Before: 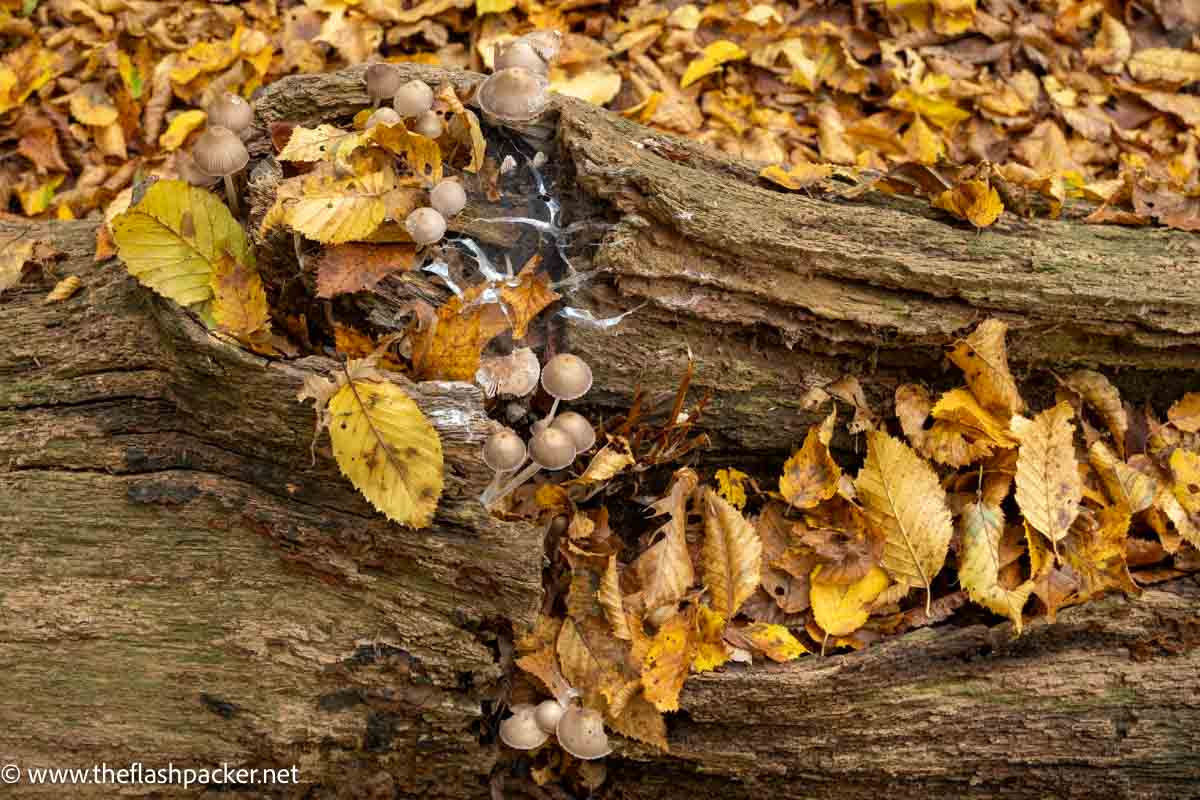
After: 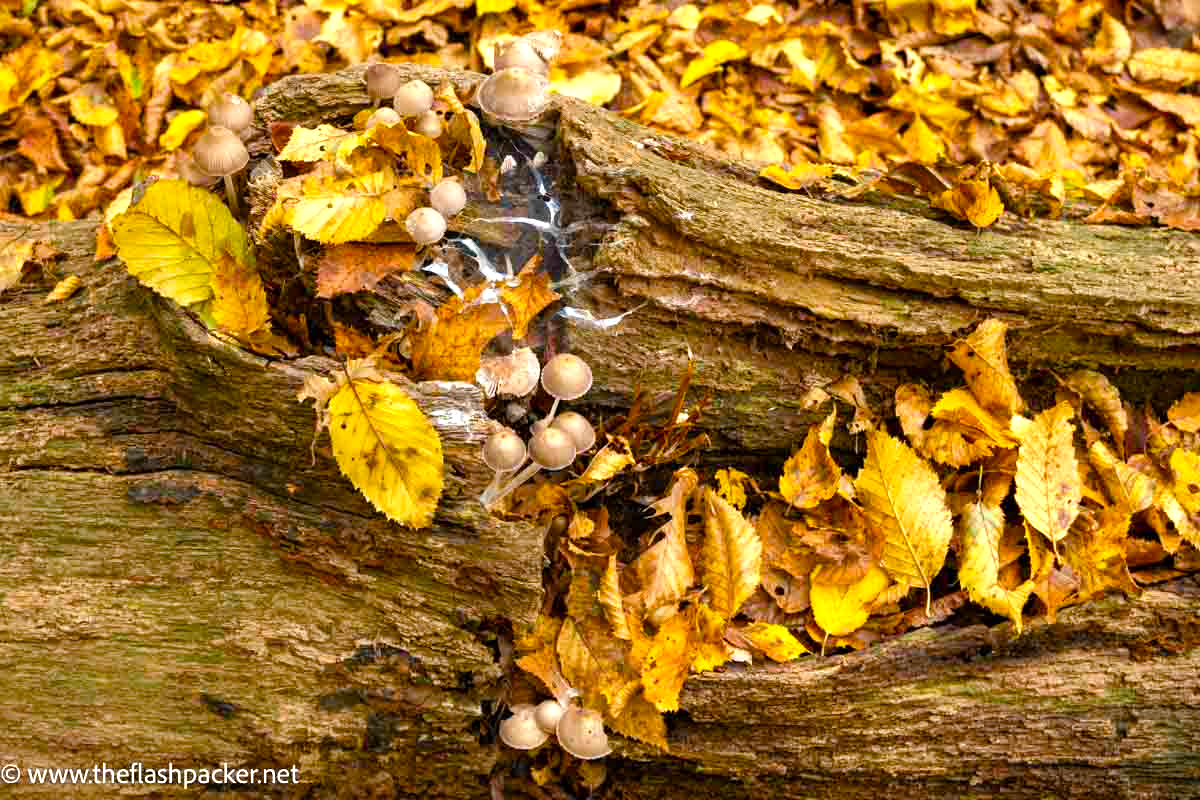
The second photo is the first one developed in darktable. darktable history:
exposure: exposure 0.6 EV, compensate highlight preservation false
color balance rgb: perceptual saturation grading › global saturation 20%, perceptual saturation grading › highlights 2.68%, perceptual saturation grading › shadows 50%
